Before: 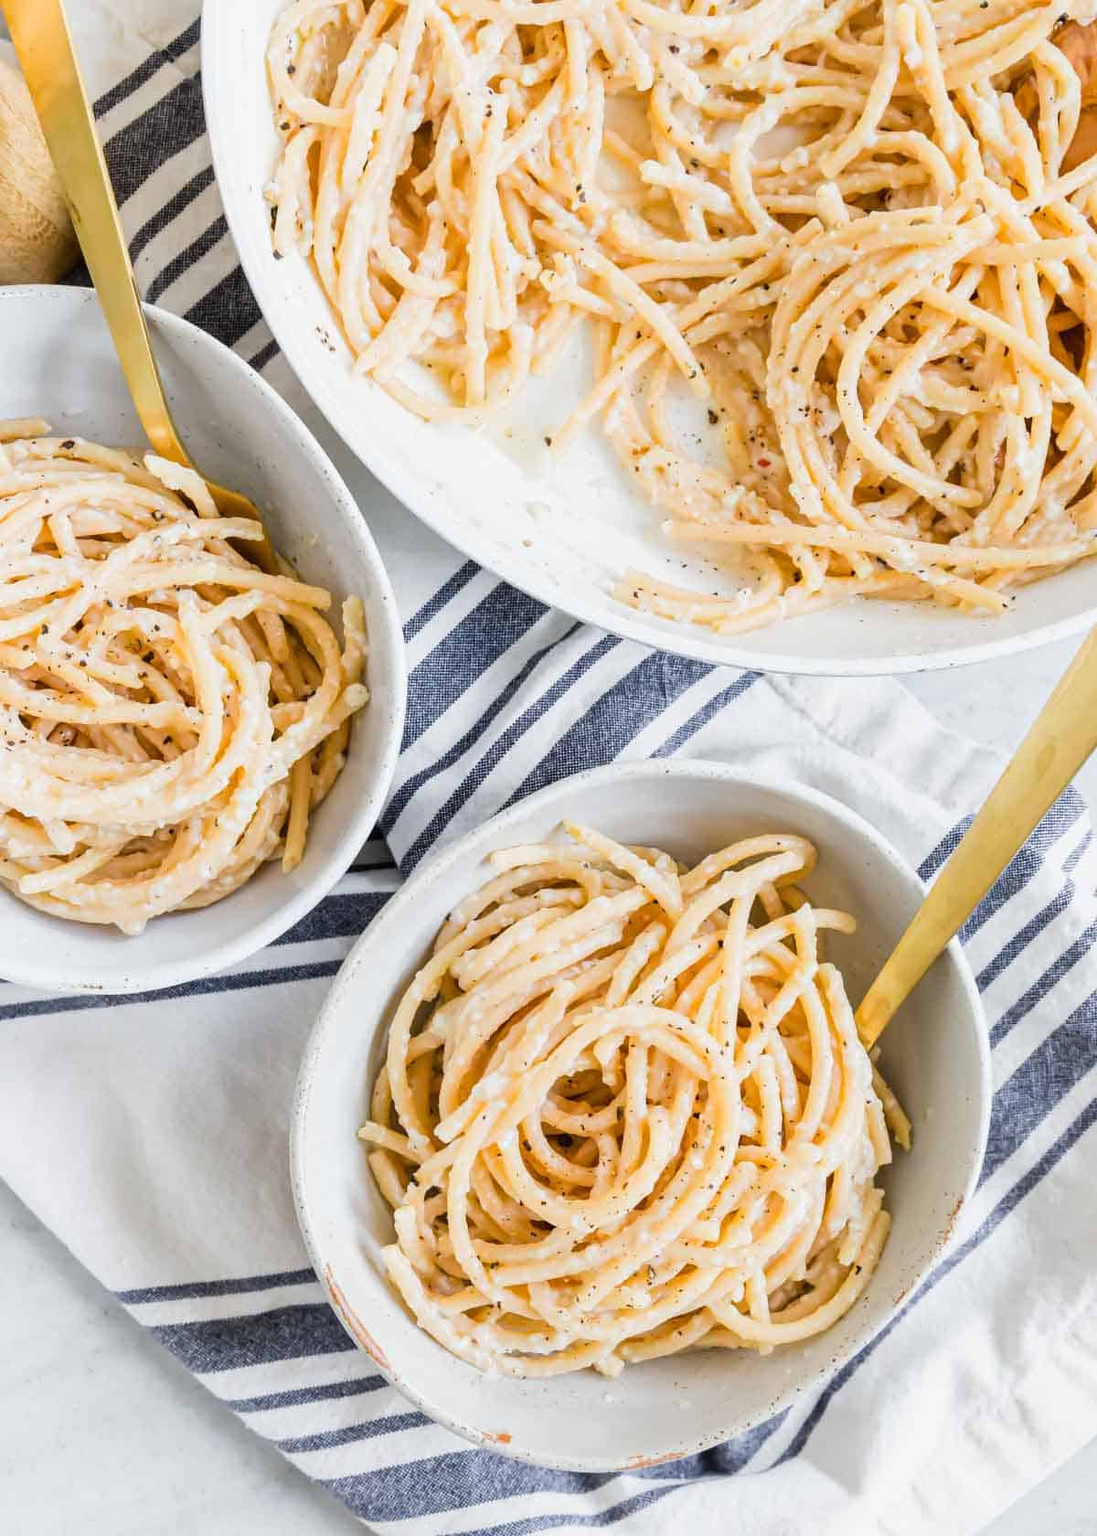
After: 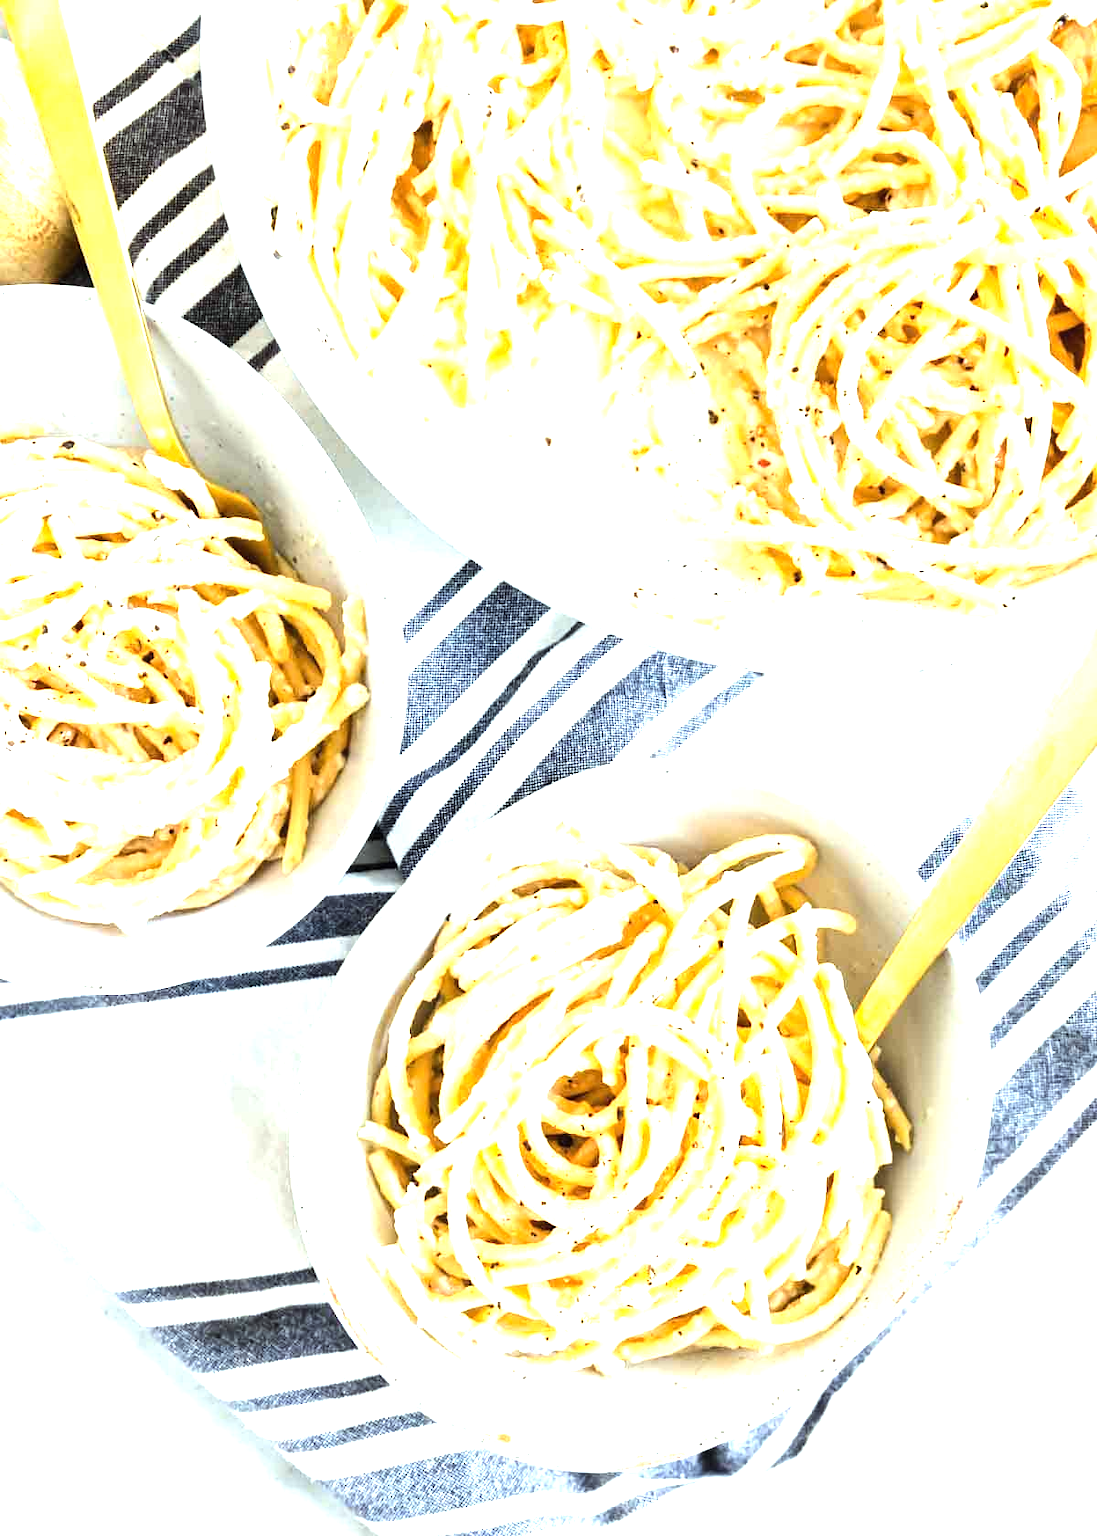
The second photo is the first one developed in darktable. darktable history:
exposure: black level correction -0.001, exposure 0.9 EV, compensate exposure bias true, compensate highlight preservation false
color correction: highlights a* -6.69, highlights b* 0.49
tone equalizer: -8 EV -0.75 EV, -7 EV -0.7 EV, -6 EV -0.6 EV, -5 EV -0.4 EV, -3 EV 0.4 EV, -2 EV 0.6 EV, -1 EV 0.7 EV, +0 EV 0.75 EV, edges refinement/feathering 500, mask exposure compensation -1.57 EV, preserve details no
